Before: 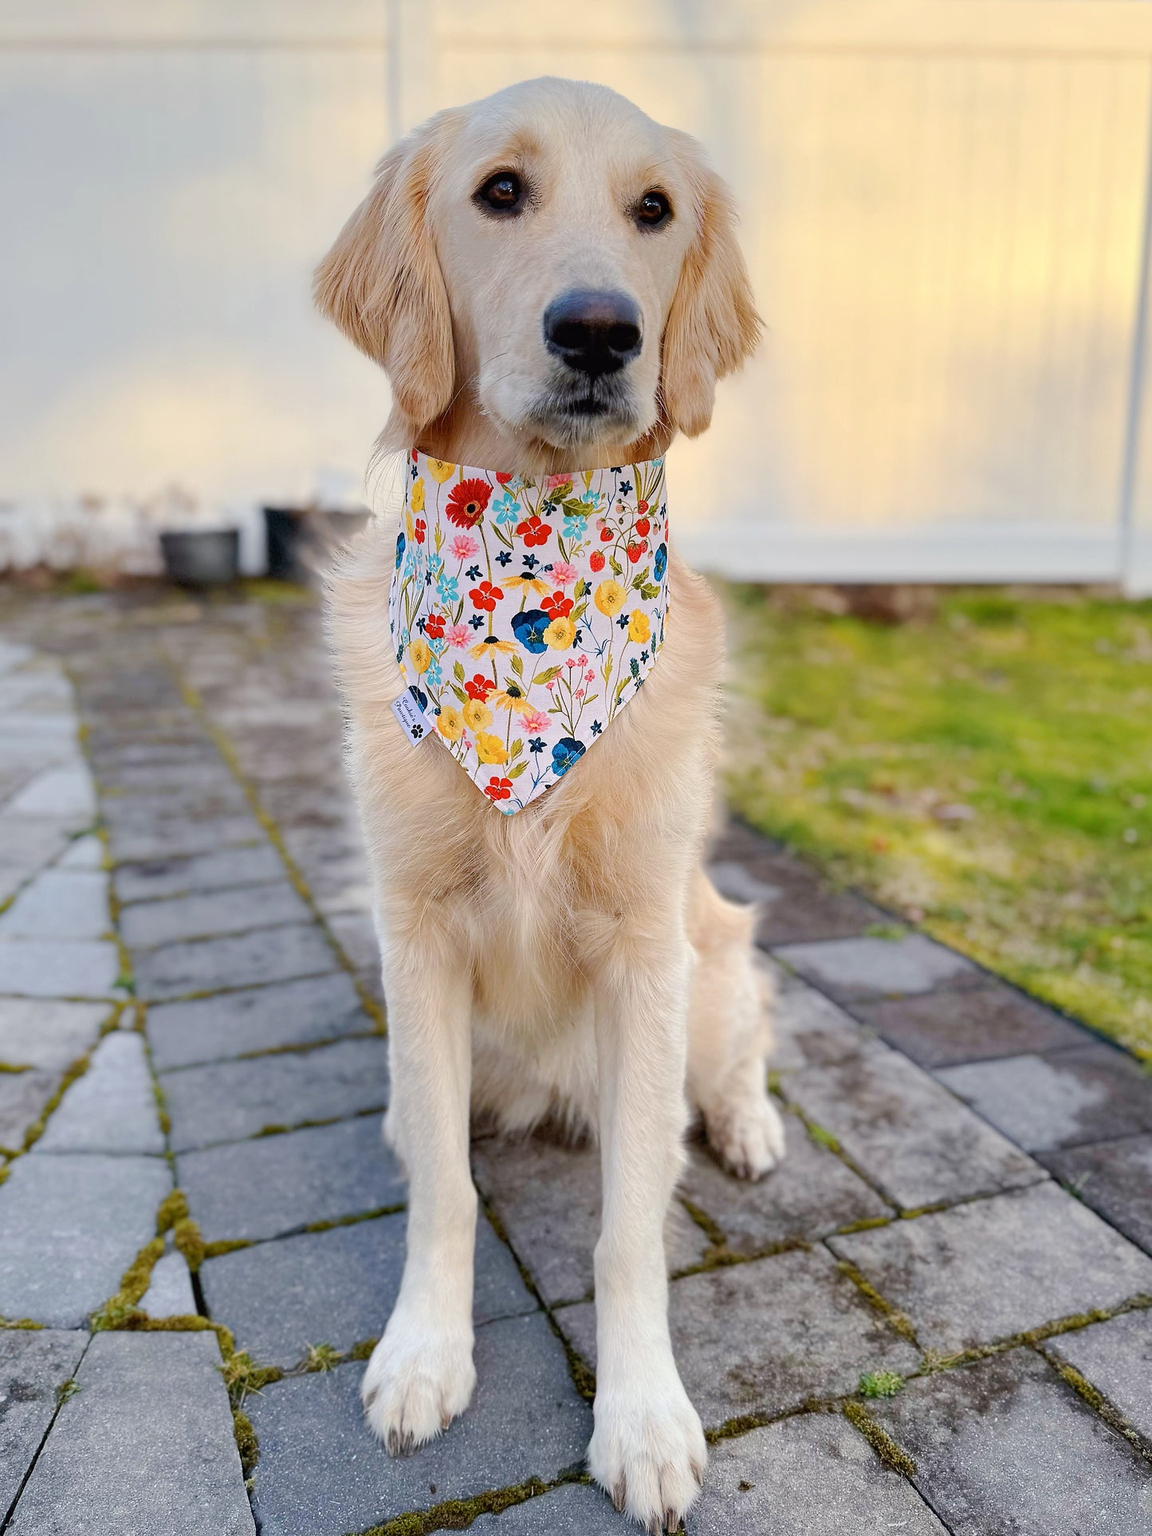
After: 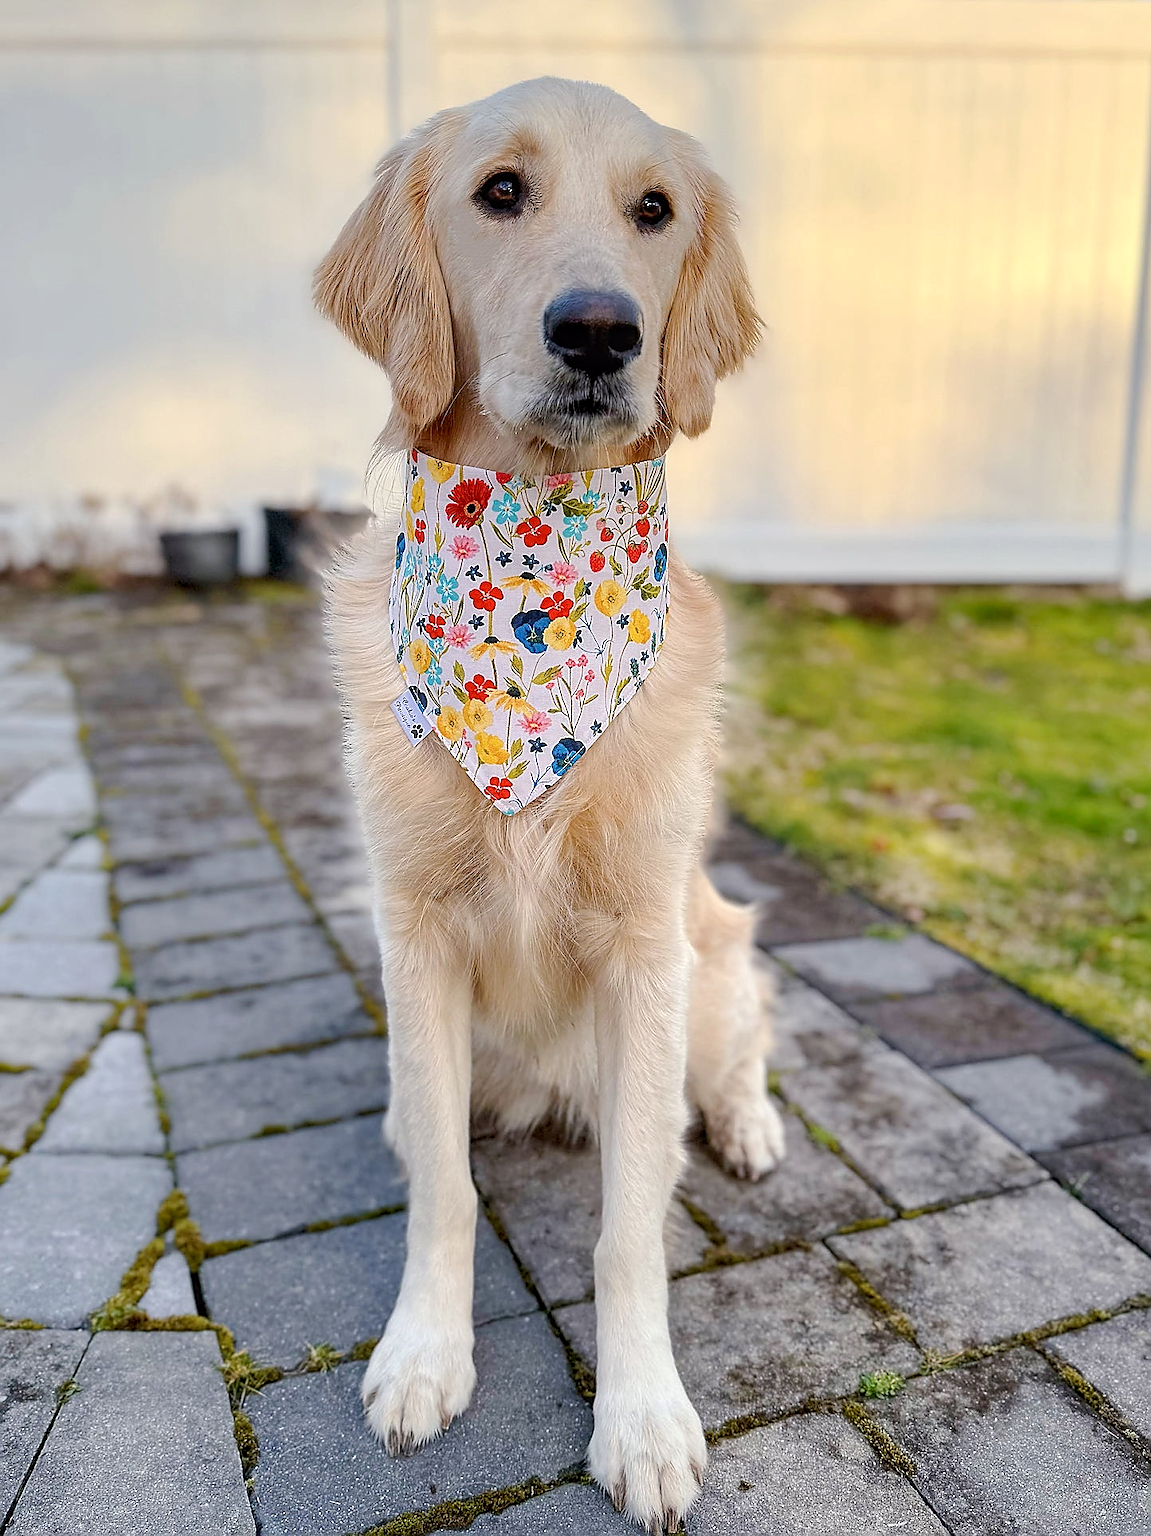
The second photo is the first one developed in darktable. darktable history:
local contrast: on, module defaults
sharpen: radius 1.4, amount 1.25, threshold 0.7
white balance: emerald 1
